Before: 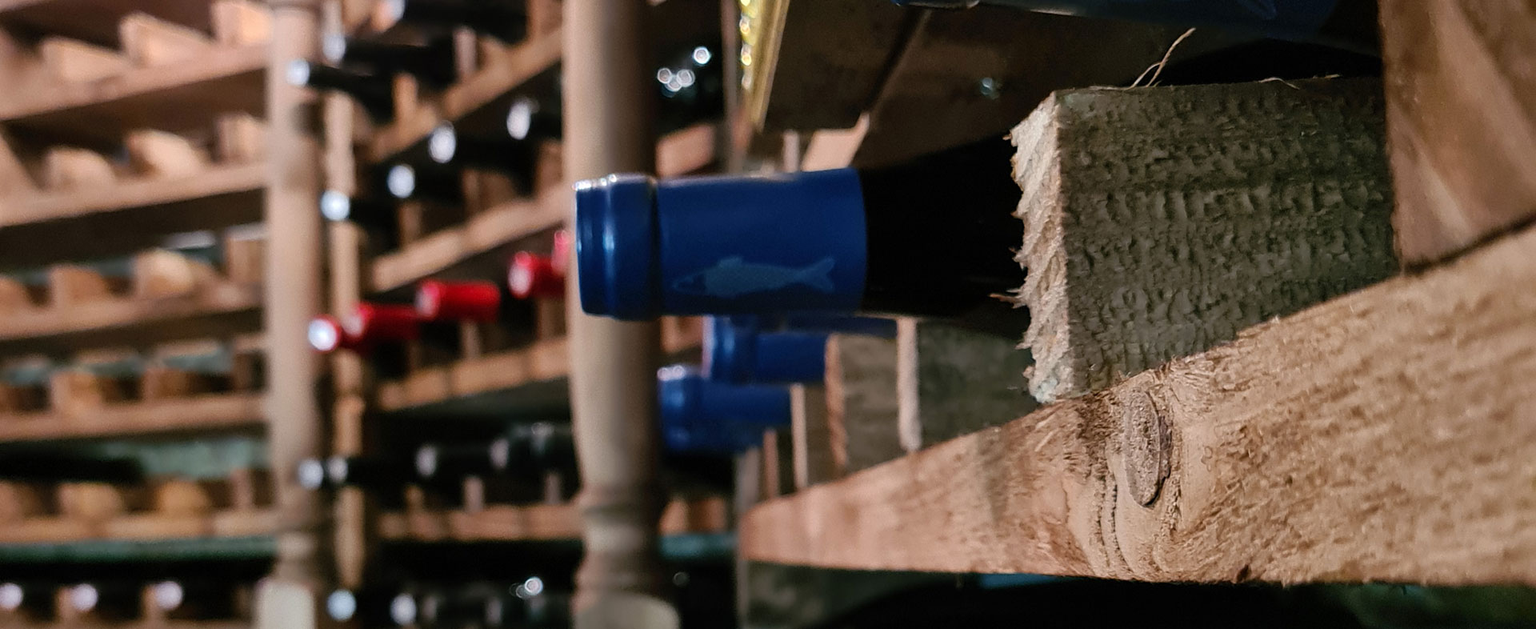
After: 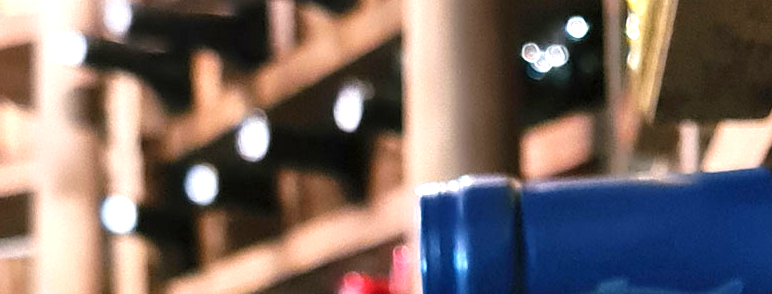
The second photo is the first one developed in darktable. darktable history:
crop: left 15.633%, top 5.461%, right 44.12%, bottom 57.049%
exposure: exposure 1.134 EV, compensate highlight preservation false
